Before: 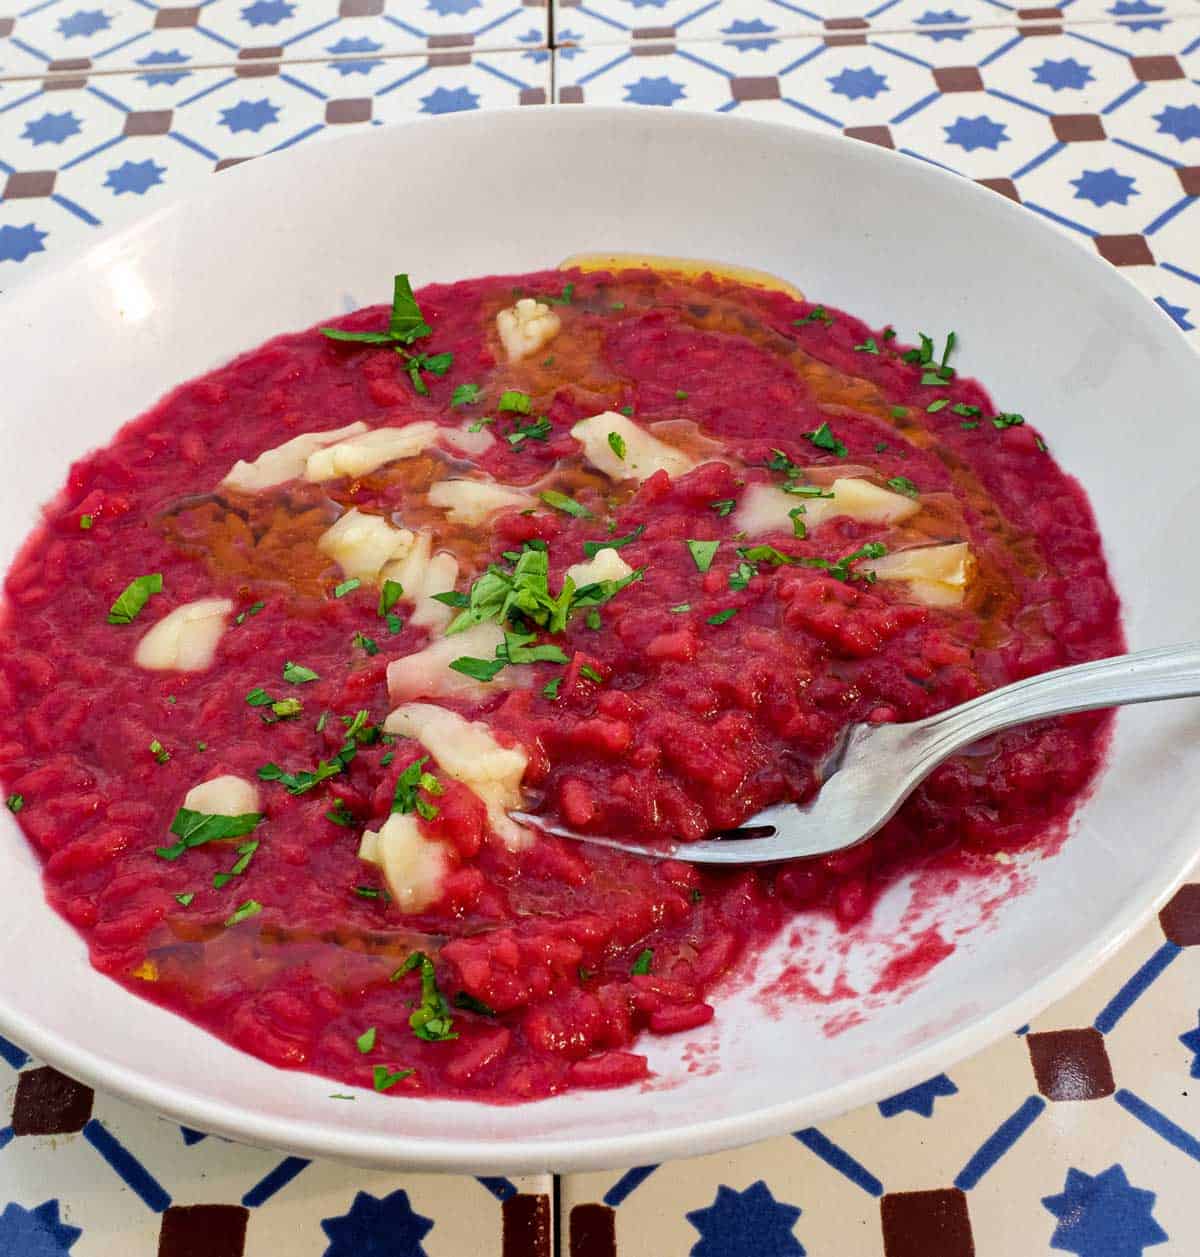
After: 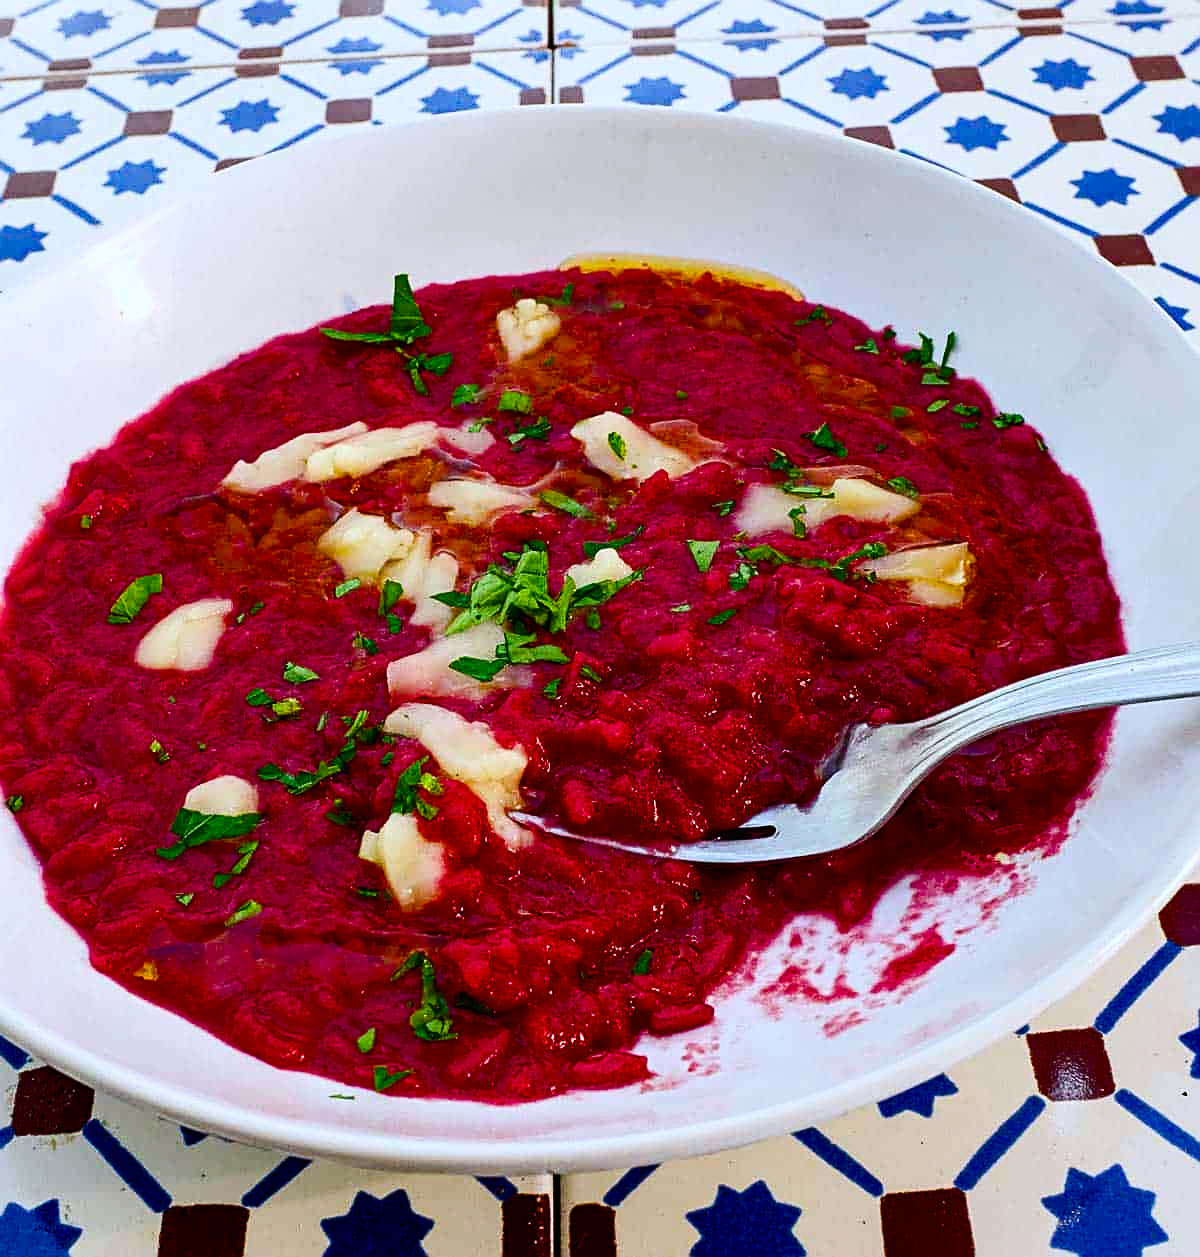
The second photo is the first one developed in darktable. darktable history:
color balance rgb: perceptual saturation grading › global saturation 35%, perceptual saturation grading › highlights -25%, perceptual saturation grading › shadows 50%
sharpen: on, module defaults
contrast brightness saturation: contrast 0.2, brightness -0.11, saturation 0.1
white balance: red 0.954, blue 1.079
local contrast: mode bilateral grid, contrast 100, coarseness 100, detail 91%, midtone range 0.2
